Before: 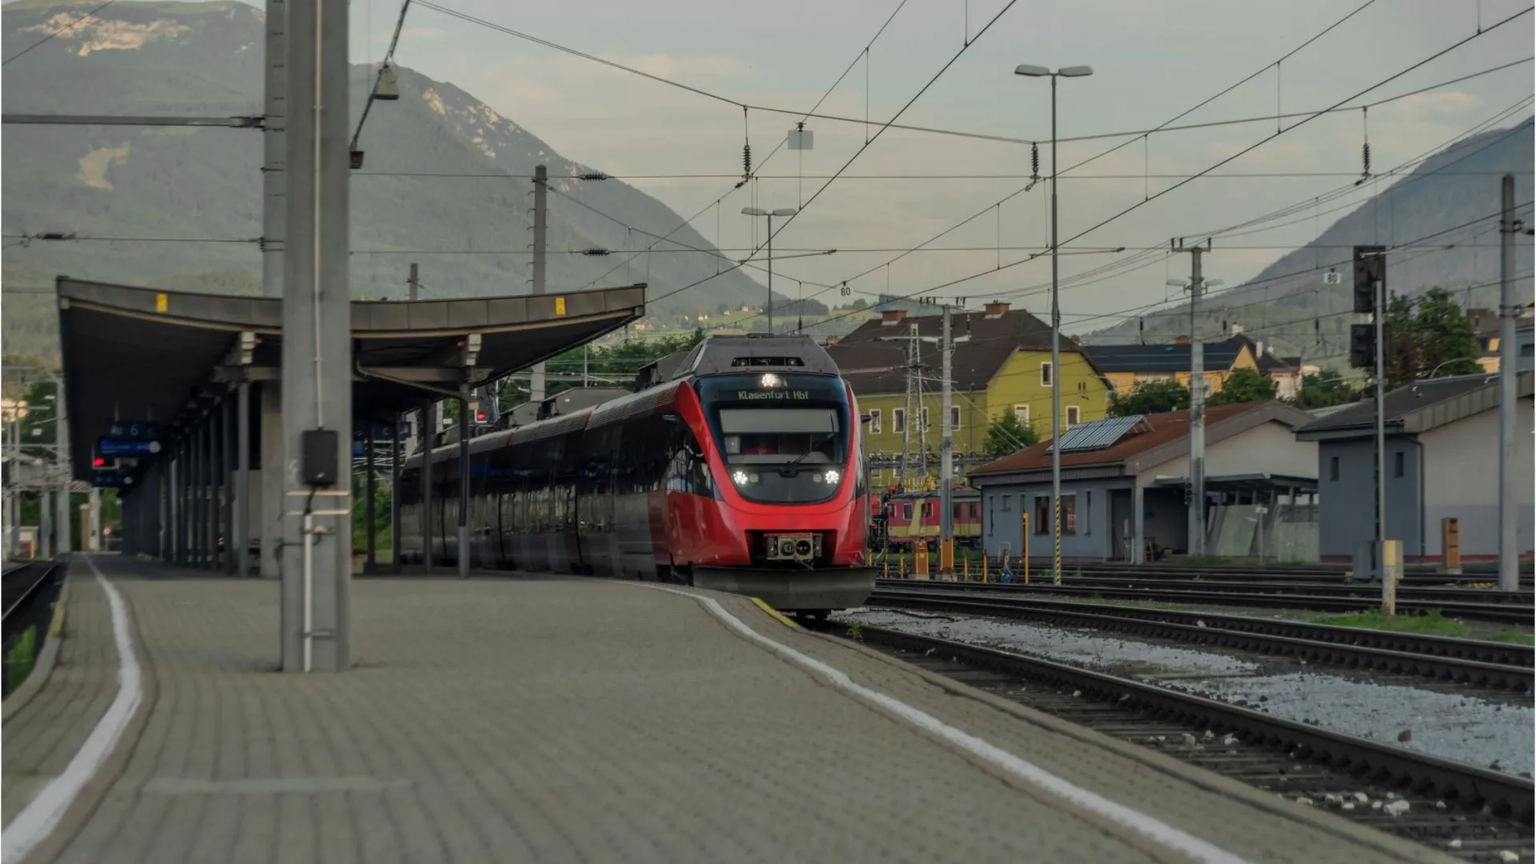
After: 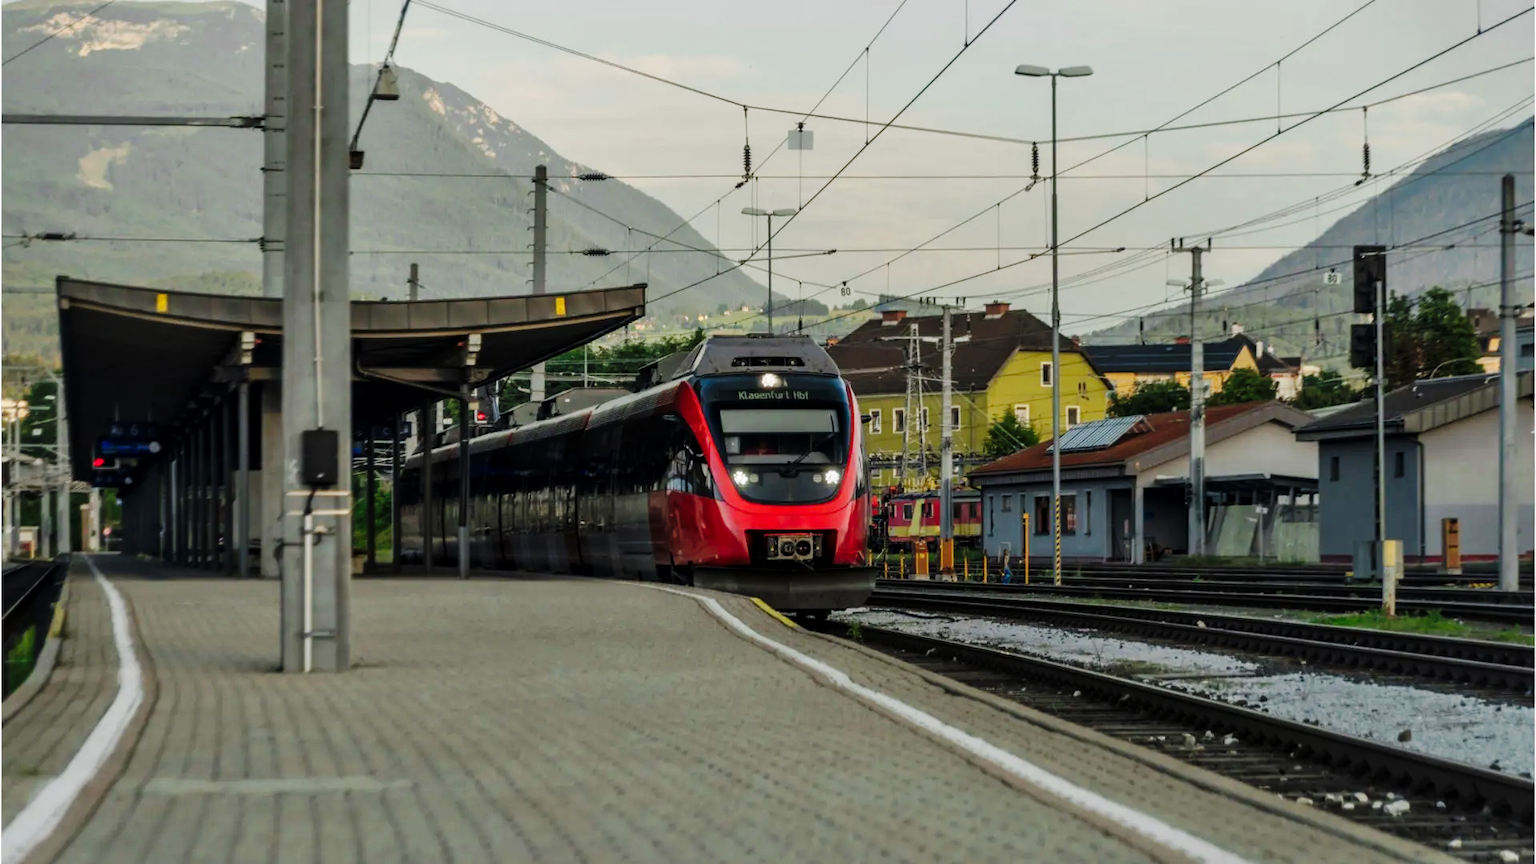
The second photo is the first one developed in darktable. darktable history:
local contrast: mode bilateral grid, contrast 19, coarseness 50, detail 119%, midtone range 0.2
base curve: curves: ch0 [(0, 0) (0.036, 0.025) (0.121, 0.166) (0.206, 0.329) (0.605, 0.79) (1, 1)], preserve colors none
